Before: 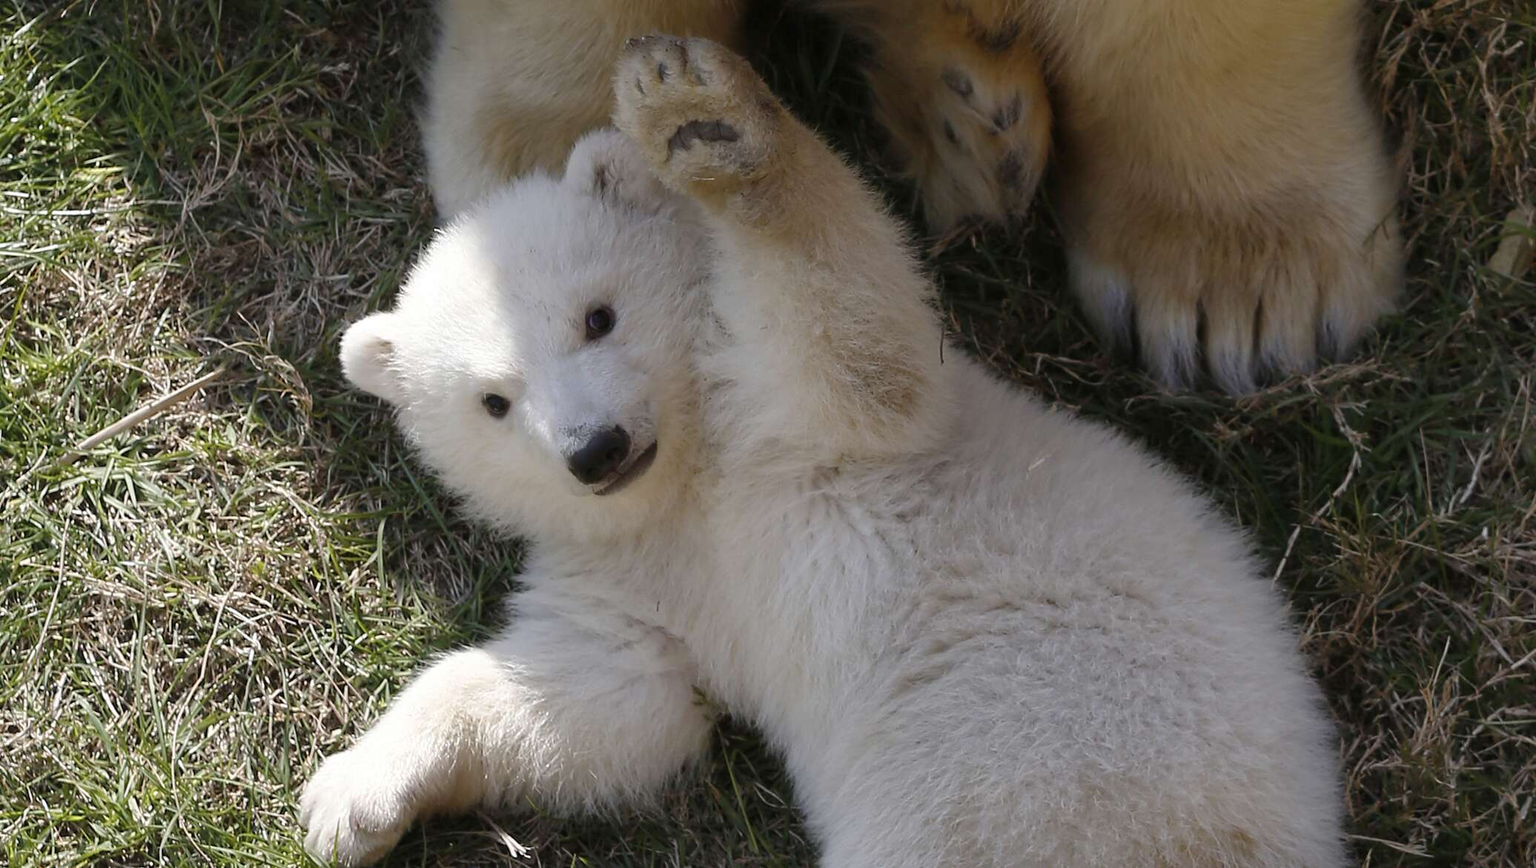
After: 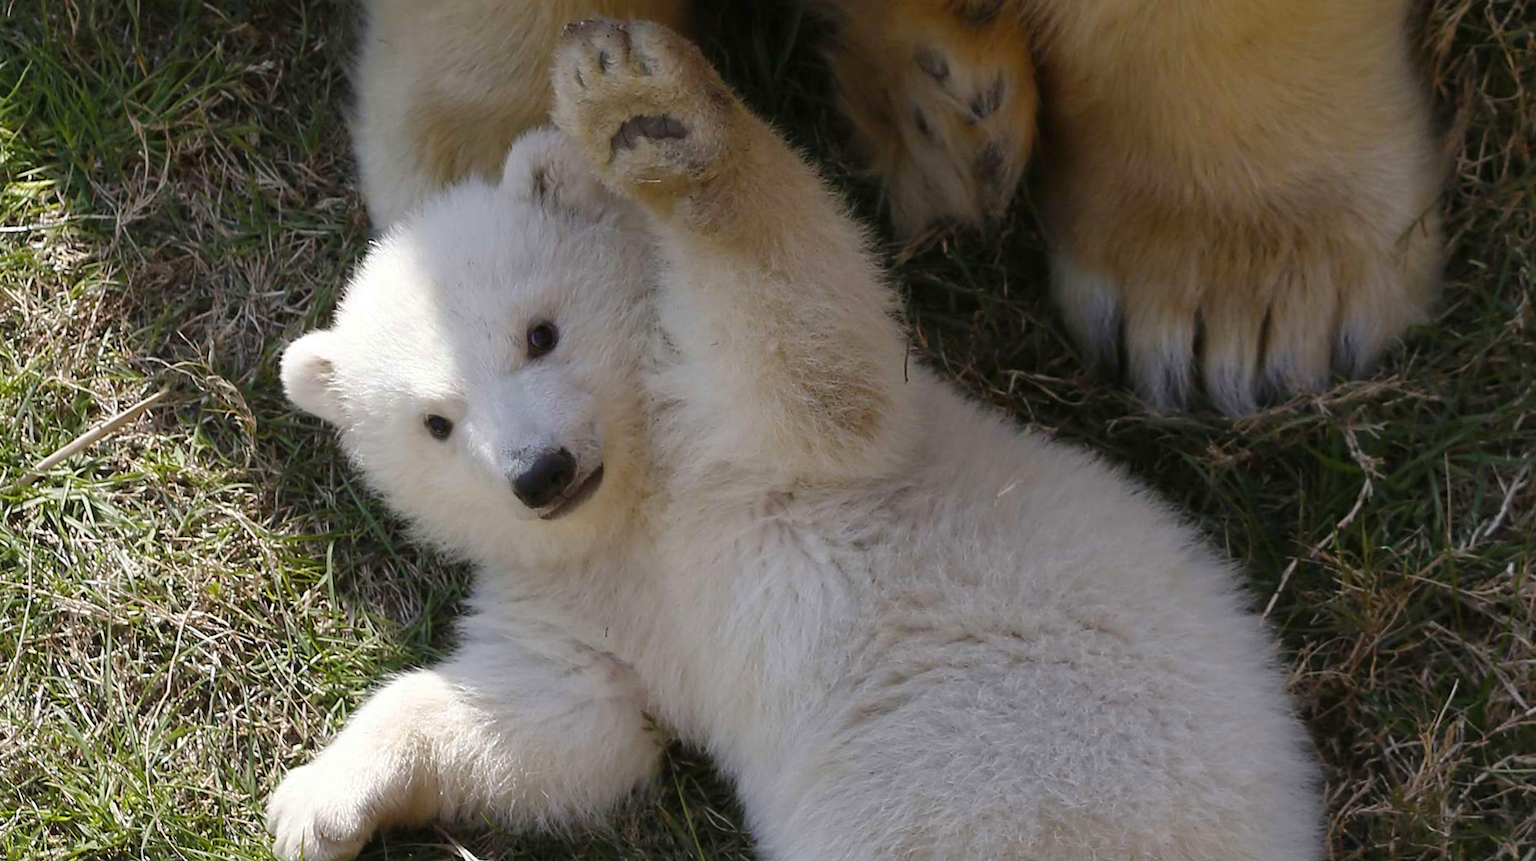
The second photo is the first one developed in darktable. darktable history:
rotate and perspective: rotation 0.062°, lens shift (vertical) 0.115, lens shift (horizontal) -0.133, crop left 0.047, crop right 0.94, crop top 0.061, crop bottom 0.94
color contrast: green-magenta contrast 1.2, blue-yellow contrast 1.2
